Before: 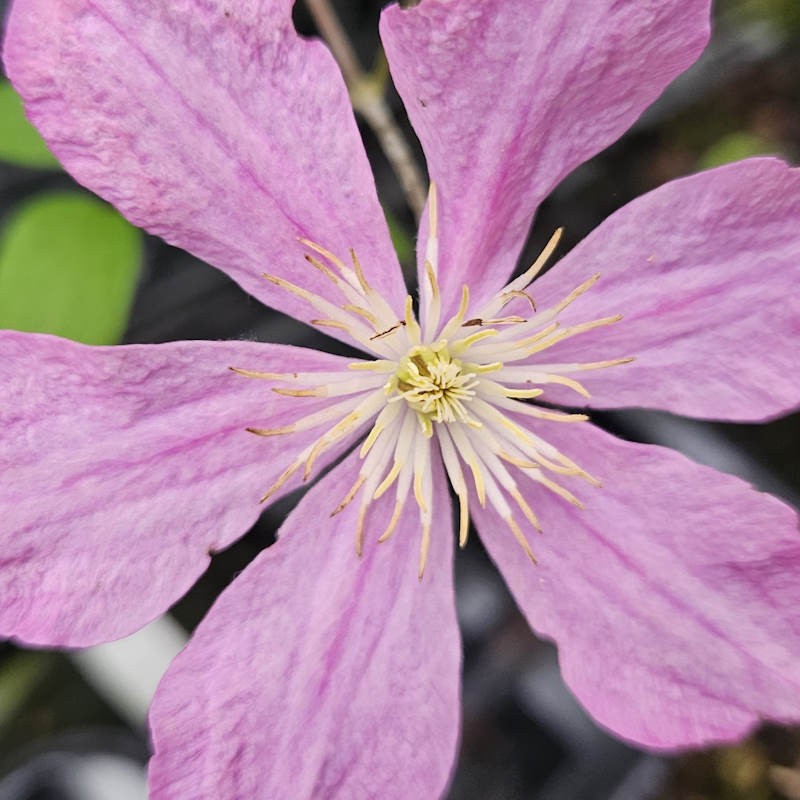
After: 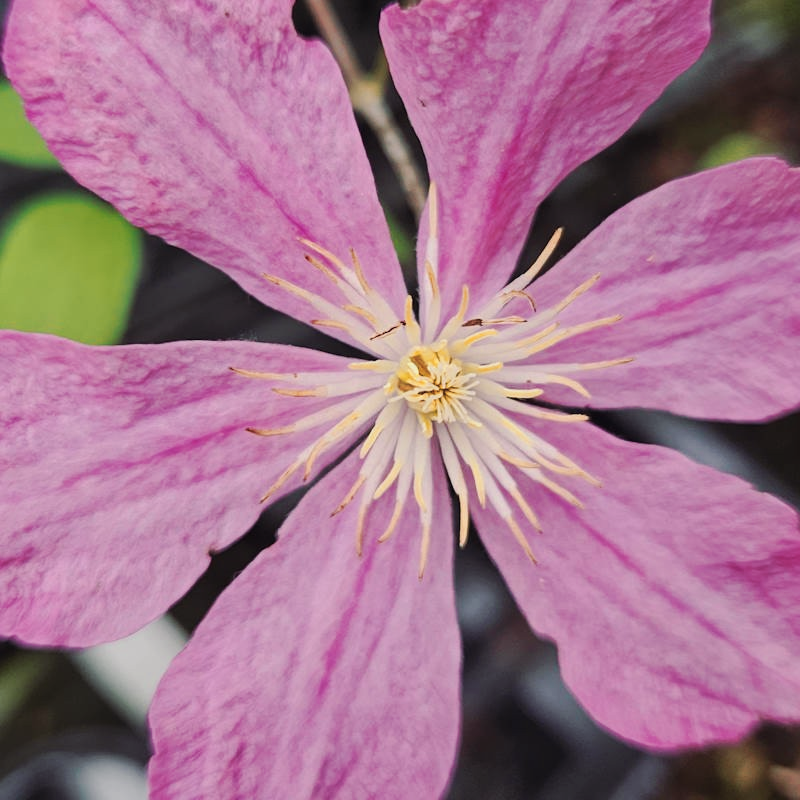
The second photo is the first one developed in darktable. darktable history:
tone curve: curves: ch0 [(0, 0) (0.003, 0.003) (0.011, 0.011) (0.025, 0.024) (0.044, 0.043) (0.069, 0.067) (0.1, 0.097) (0.136, 0.132) (0.177, 0.172) (0.224, 0.218) (0.277, 0.269) (0.335, 0.325) (0.399, 0.387) (0.468, 0.454) (0.543, 0.544) (0.623, 0.624) (0.709, 0.71) (0.801, 0.801) (0.898, 0.898) (1, 1)], preserve colors none
color look up table: target L [96.06, 96.24, 93.26, 90.07, 83.22, 76.88, 79.54, 71.53, 72.38, 71.86, 56.77, 52.89, 17.51, 200, 83.18, 80.5, 72.02, 66.41, 65.77, 64.71, 61.67, 54.1, 48.09, 39.08, 28.67, 31.11, 33.62, 12.32, 2.522, 78.72, 63.34, 65.02, 55.56, 45.56, 58.98, 46.74, 29.99, 34.23, 27.01, 29.94, 12.38, 4.895, 76.85, 72.15, 69.49, 50.13, 50.1, 38.16, 20.45], target a [-7.072, -13.89, -7.955, -45.02, -60.89, -70.74, 13.83, -17.38, -60.21, -27.99, -42.27, -42, -16.06, 0, 16.32, 17.45, 35.87, 50.82, 50.61, 5.318, 37.25, 80.62, 73.94, 54.75, 9.402, 6.269, 57.04, 31.5, 5.211, 16.74, 29.29, 41.94, 68.04, 74.12, 25.37, 73.65, 52.59, 30.26, 52.96, 51.85, 41.48, 6.827, -34.88, -11.25, -34.64, -0.018, -20.41, -19.83, 2.264], target b [24.29, 92.34, 90.2, 36, 18.18, 71.29, 72.85, 18.19, 34.75, 66.86, 7.156, 27.28, 5.125, 0, 37.51, 76.28, 45.85, 20.45, 72.03, 19.66, 58.82, 67.18, 37.19, 33.4, 12.34, 31.08, 47.9, 17.42, 0.613, -2.401, -28.56, -8.695, -15.17, -34, 0.598, 0.318, -63.67, -23.11, -35.67, -1.408, -67.34, -24.81, -7.941, -17.87, -22.33, -47.19, -20.87, -5.476, -32.85], num patches 49
